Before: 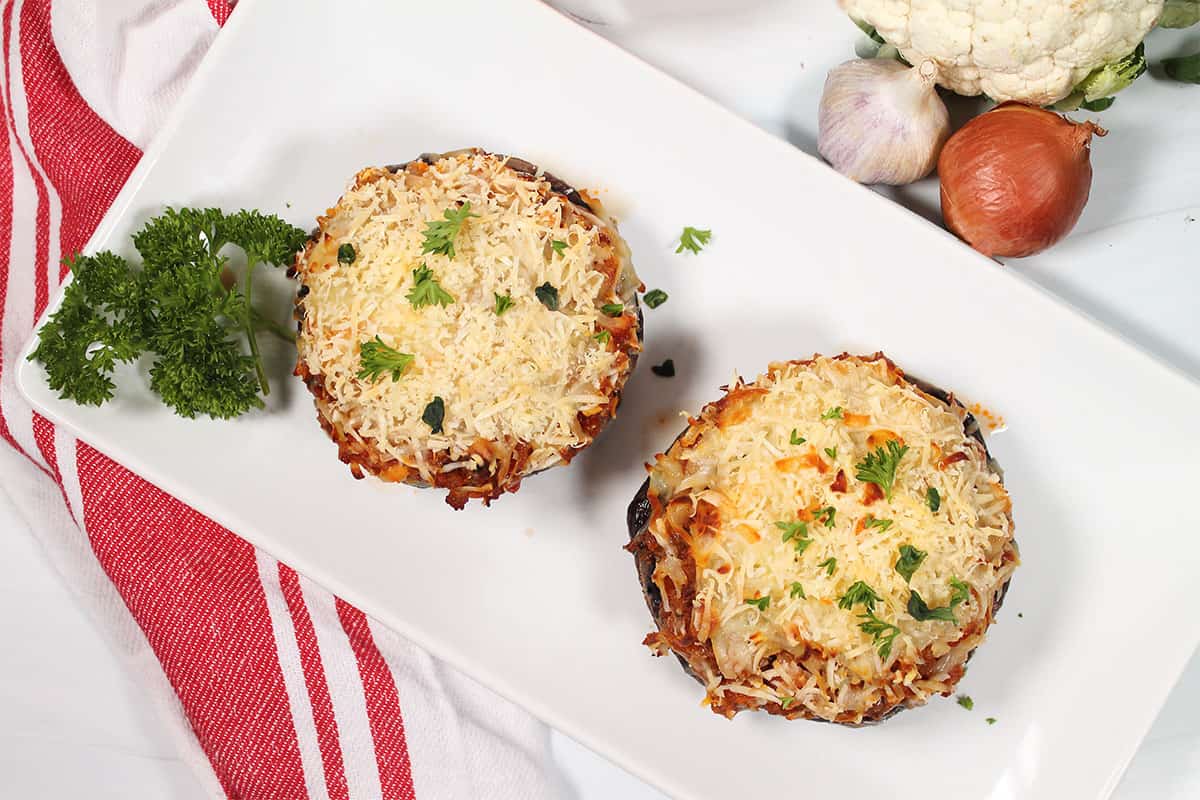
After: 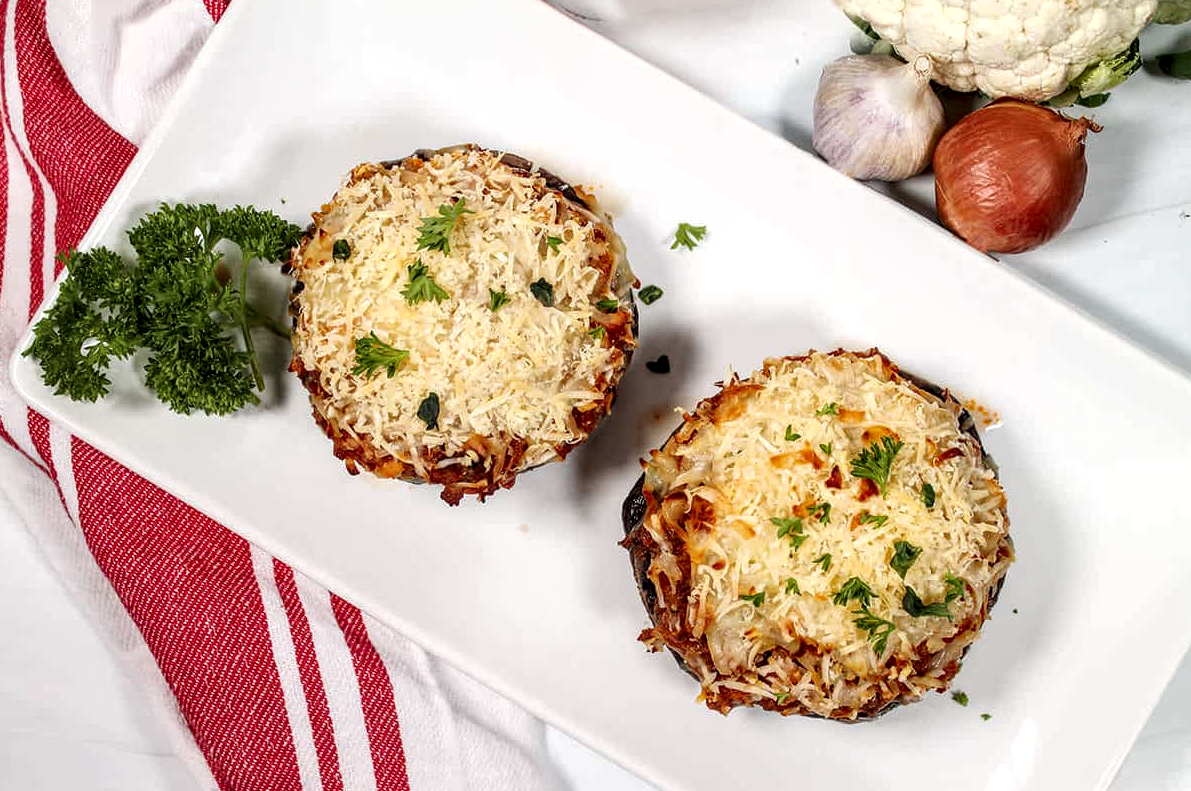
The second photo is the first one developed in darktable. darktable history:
local contrast: detail 160%
crop: left 0.485%, top 0.508%, right 0.19%, bottom 0.522%
